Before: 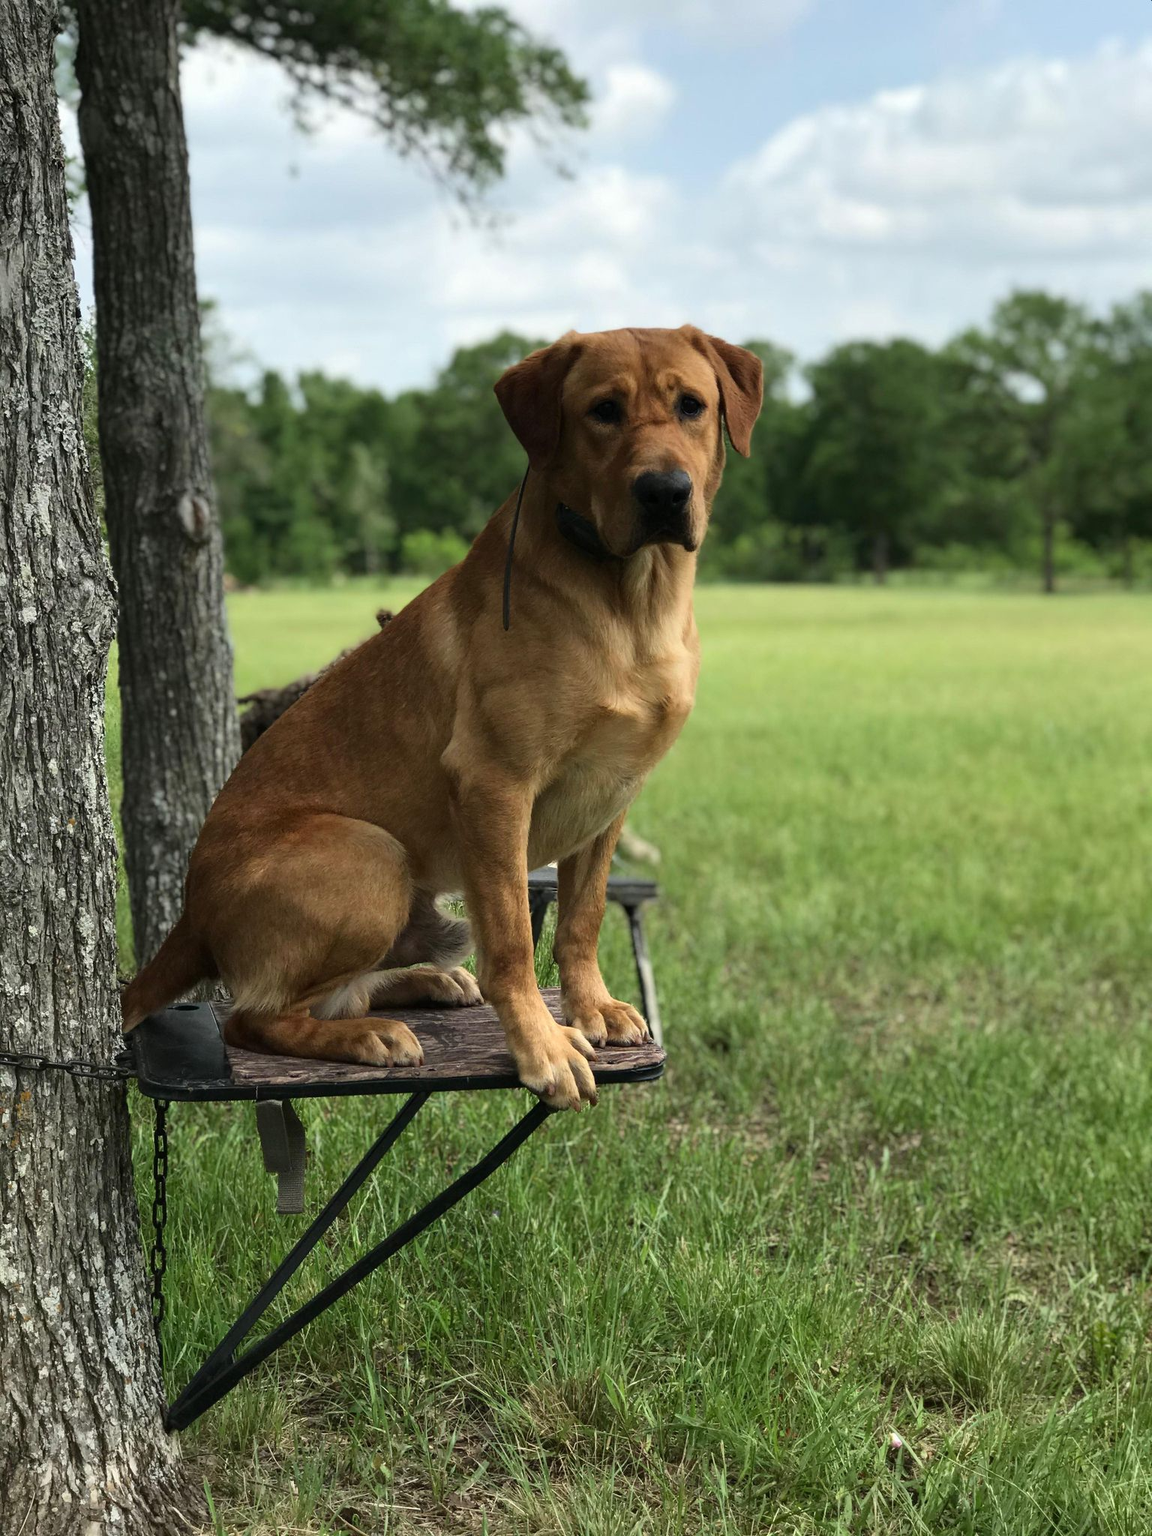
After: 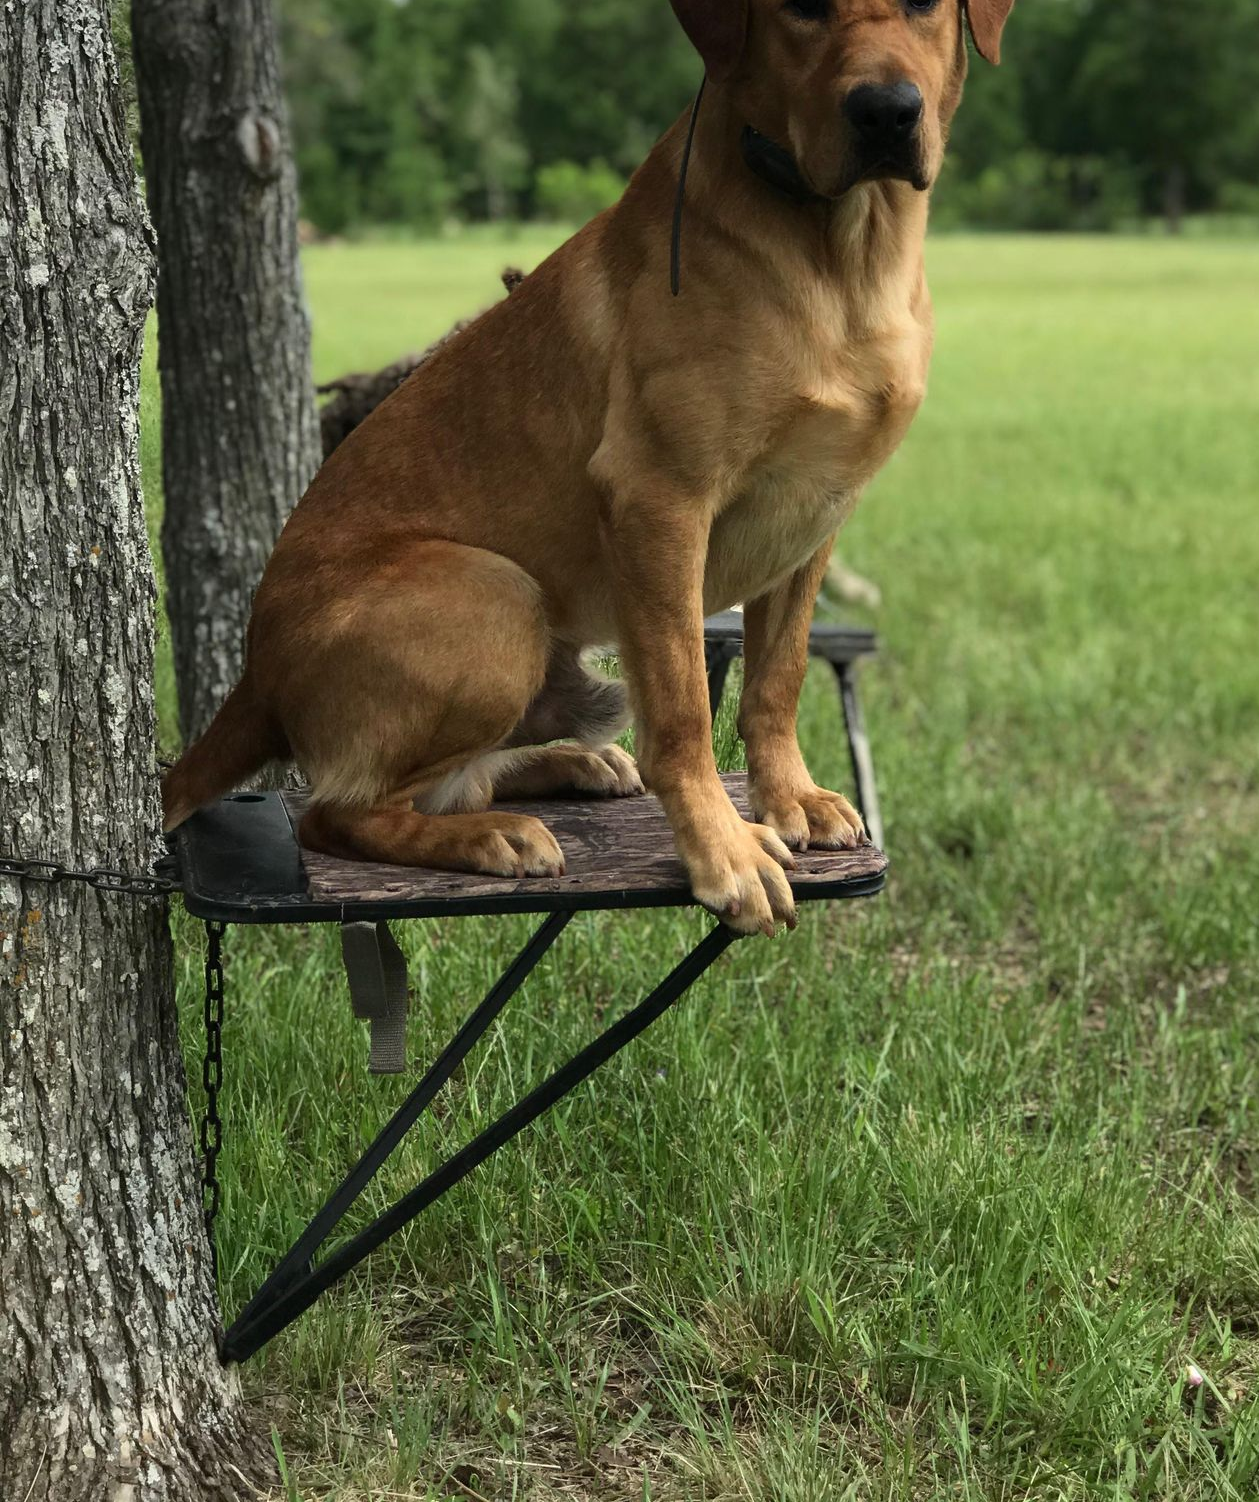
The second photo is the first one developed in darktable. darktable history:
crop: top 26.645%, right 18.013%
levels: mode automatic
